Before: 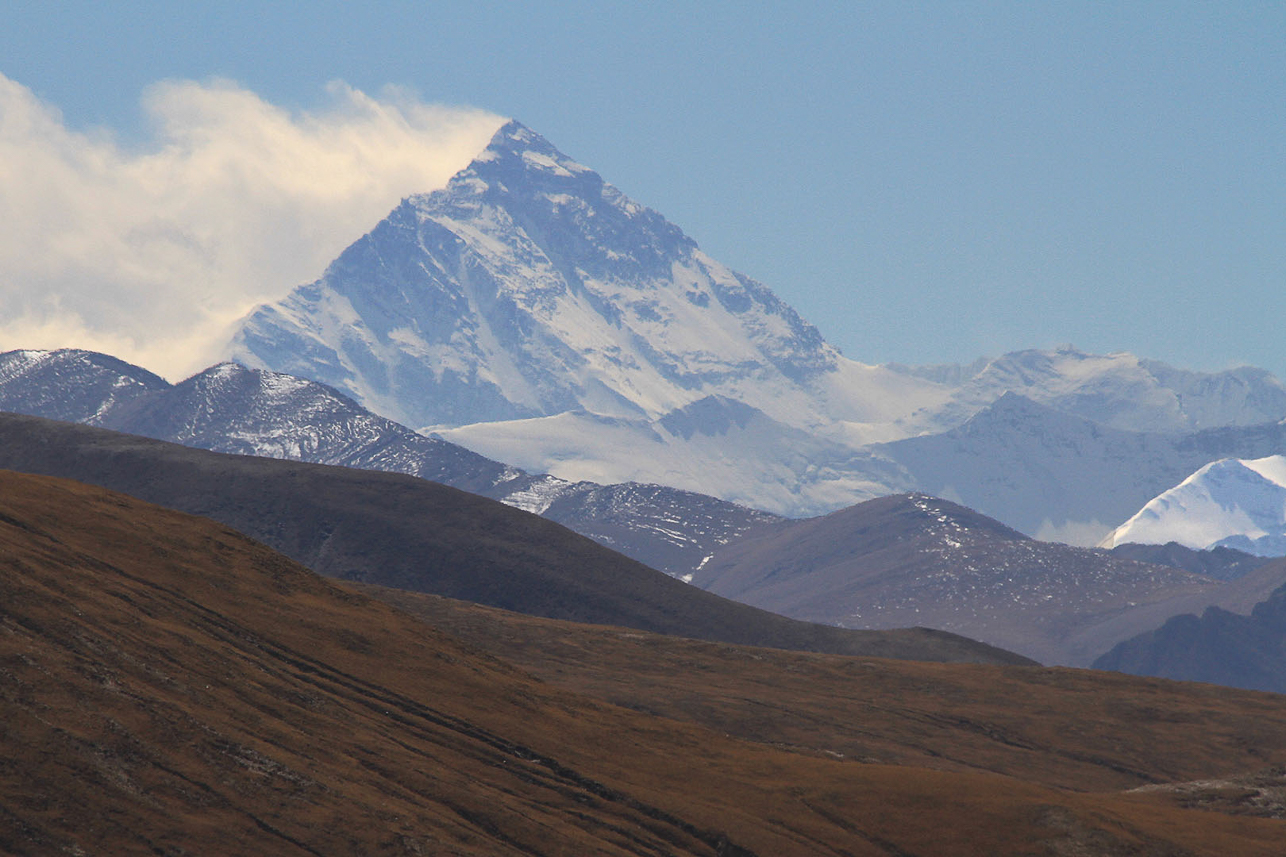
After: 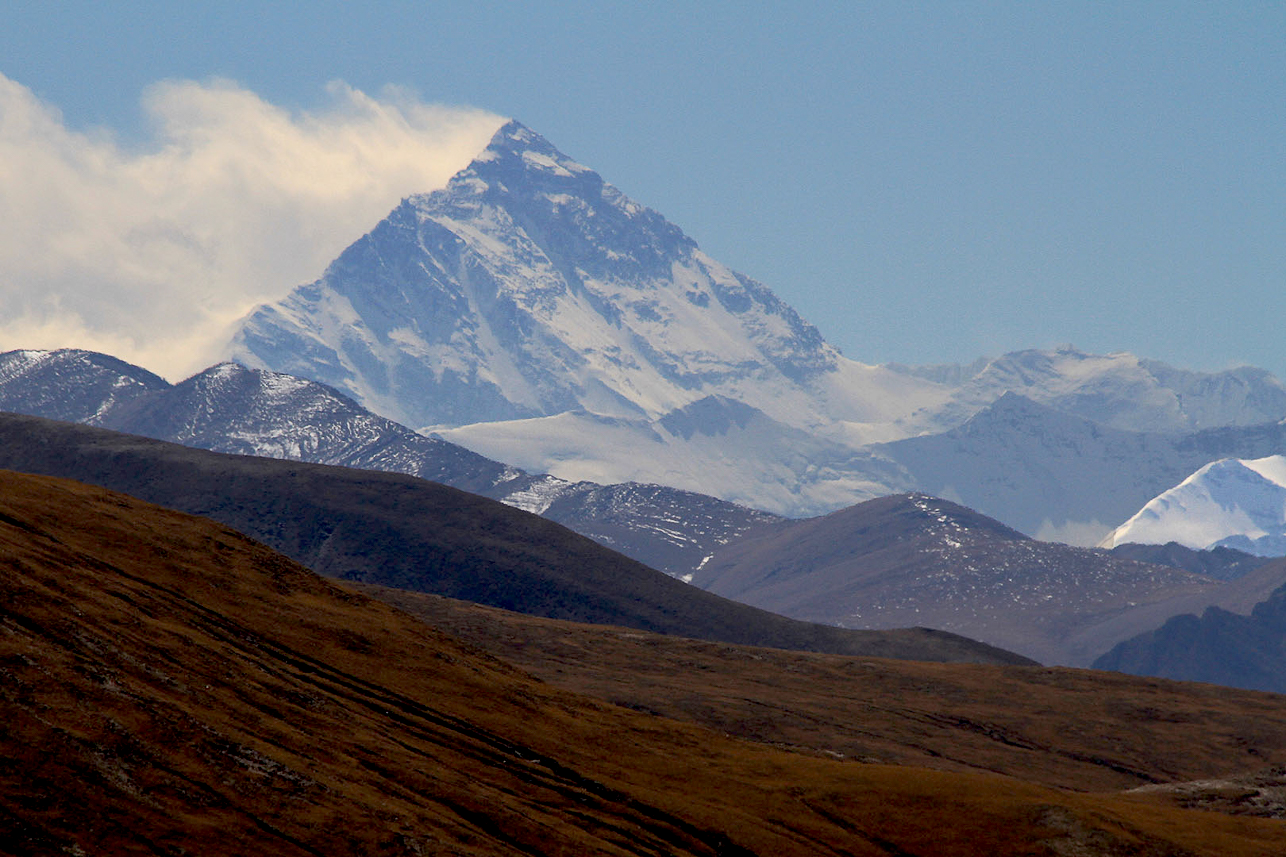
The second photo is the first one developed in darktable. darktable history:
exposure: black level correction 0.03, exposure -0.08 EV, compensate exposure bias true, compensate highlight preservation false
